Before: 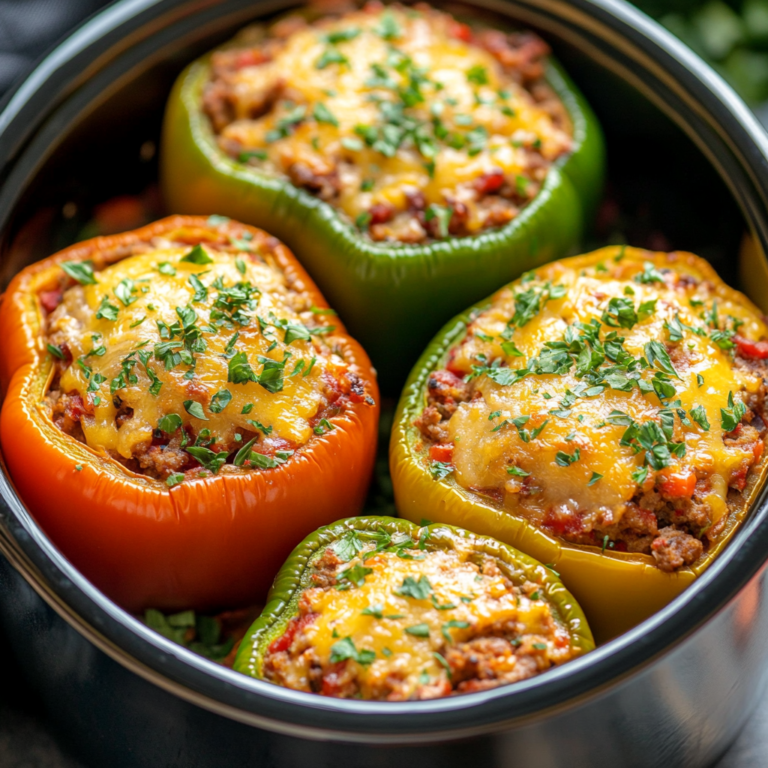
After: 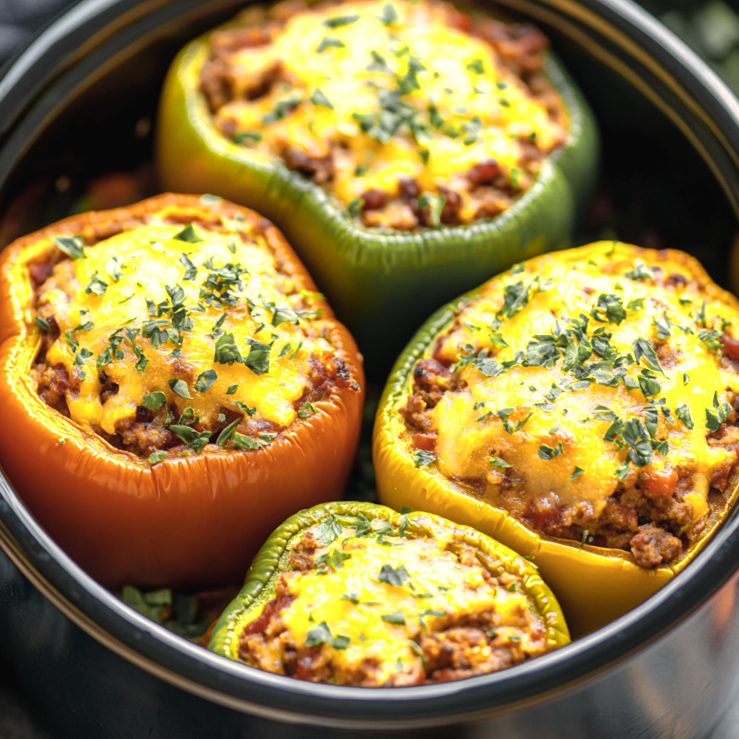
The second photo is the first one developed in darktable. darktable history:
color balance rgb: highlights gain › chroma 2.994%, highlights gain › hue 60.01°, global offset › luminance 0.238%, global offset › hue 169.83°, perceptual saturation grading › global saturation 0.159%, global vibrance 20%
color zones: curves: ch0 [(0.004, 0.306) (0.107, 0.448) (0.252, 0.656) (0.41, 0.398) (0.595, 0.515) (0.768, 0.628)]; ch1 [(0.07, 0.323) (0.151, 0.452) (0.252, 0.608) (0.346, 0.221) (0.463, 0.189) (0.61, 0.368) (0.735, 0.395) (0.921, 0.412)]; ch2 [(0, 0.476) (0.132, 0.512) (0.243, 0.512) (0.397, 0.48) (0.522, 0.376) (0.634, 0.536) (0.761, 0.46)]
crop and rotate: angle -2.28°
